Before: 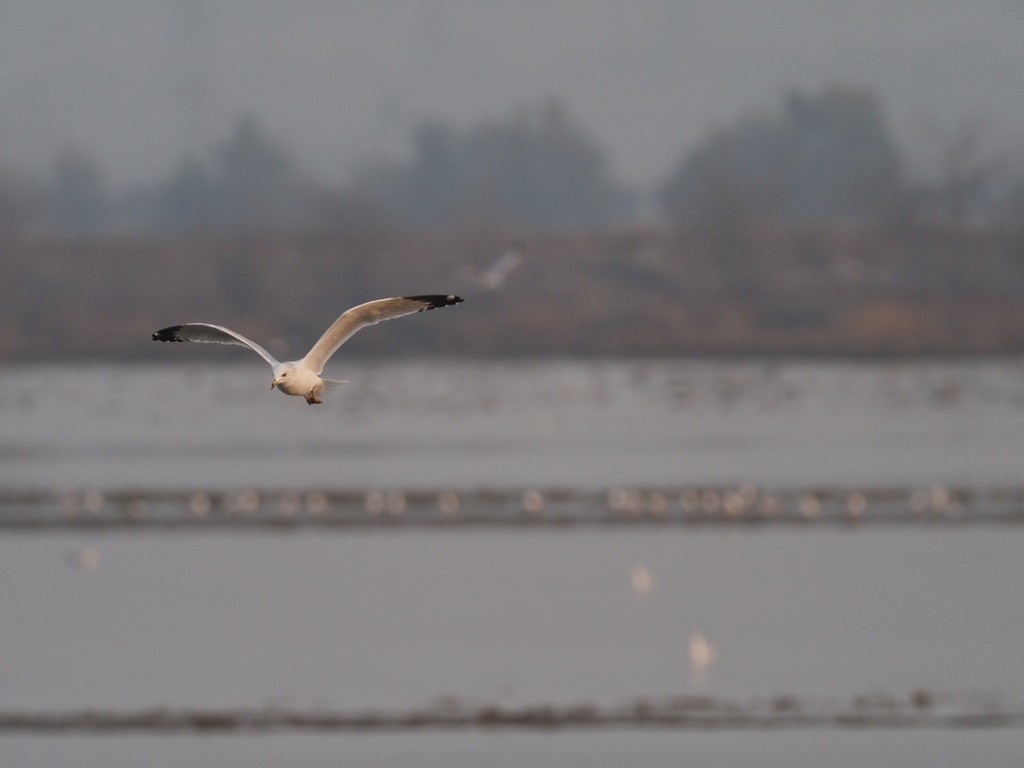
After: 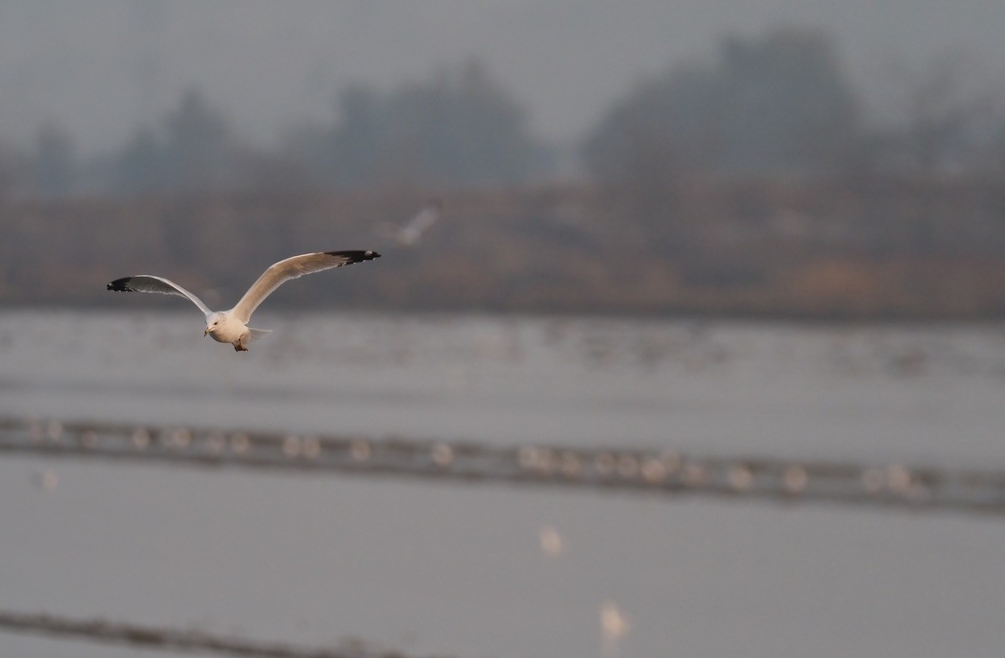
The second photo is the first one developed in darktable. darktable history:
white balance: emerald 1
rotate and perspective: rotation 1.69°, lens shift (vertical) -0.023, lens shift (horizontal) -0.291, crop left 0.025, crop right 0.988, crop top 0.092, crop bottom 0.842
